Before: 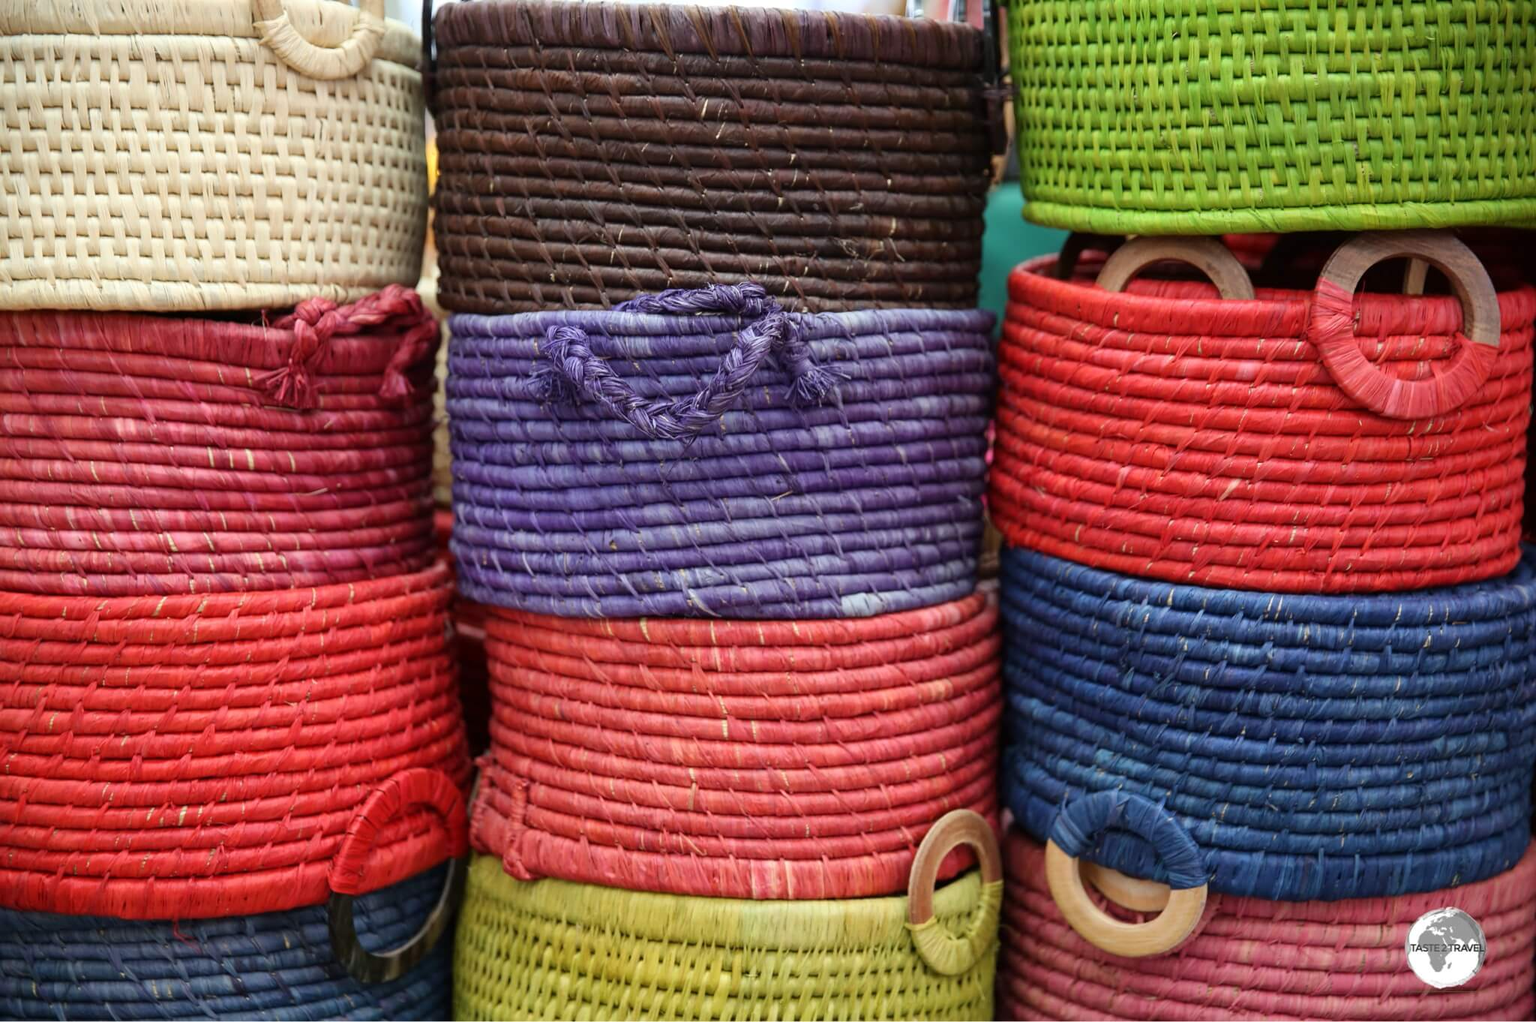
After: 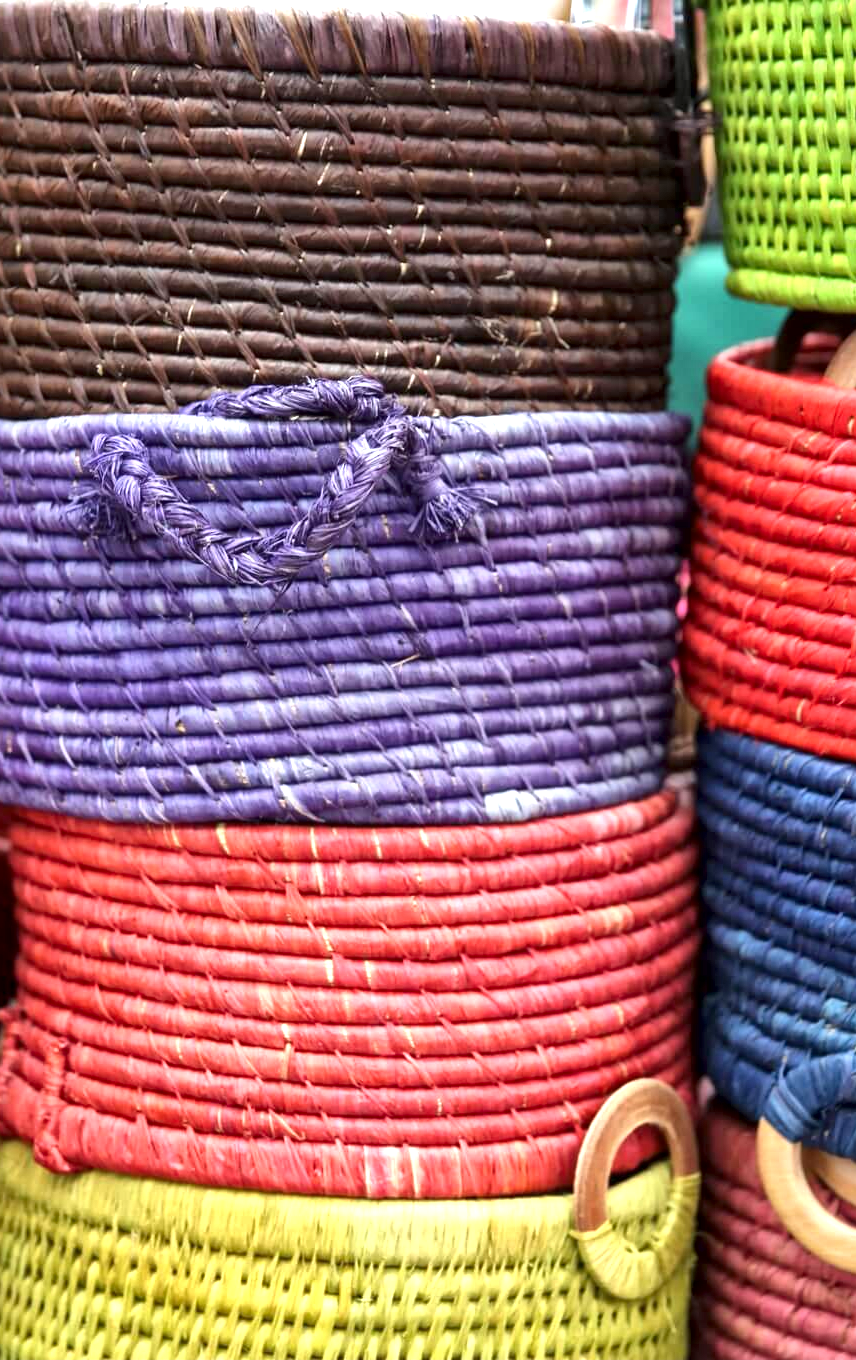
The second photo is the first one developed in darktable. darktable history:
crop: left 31.114%, right 27.07%
local contrast: mode bilateral grid, contrast 20, coarseness 19, detail 163%, midtone range 0.2
exposure: exposure 0.947 EV, compensate highlight preservation false
